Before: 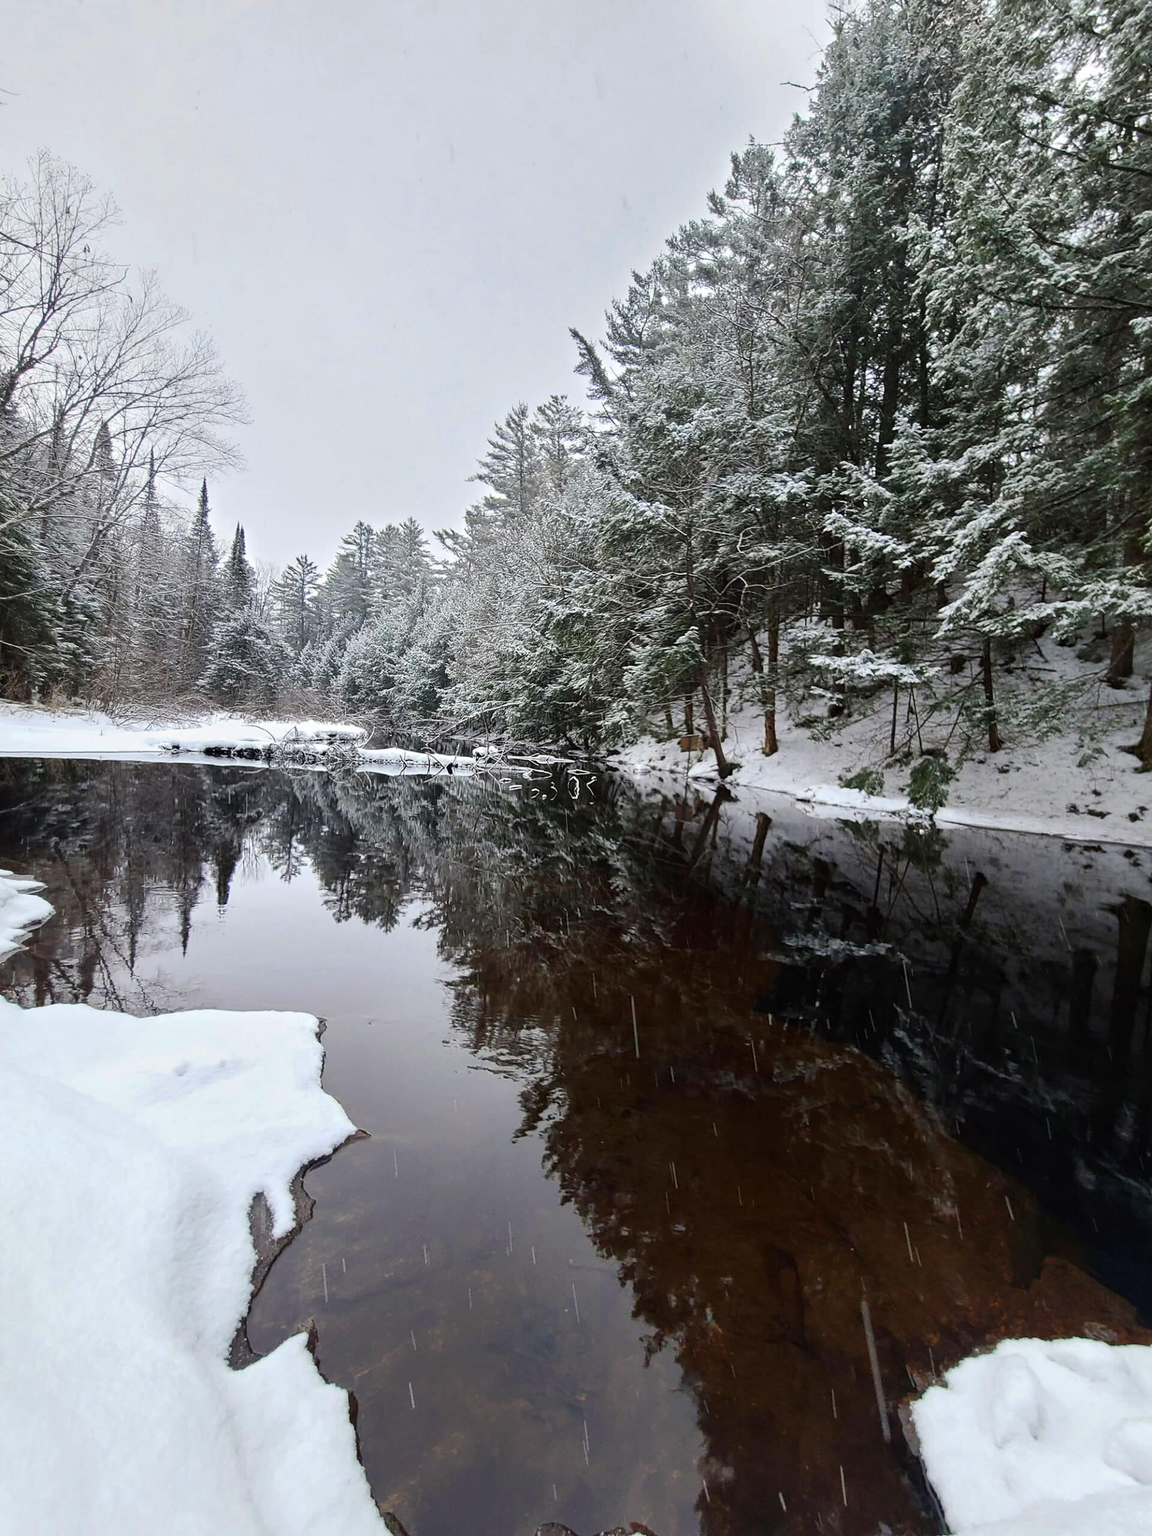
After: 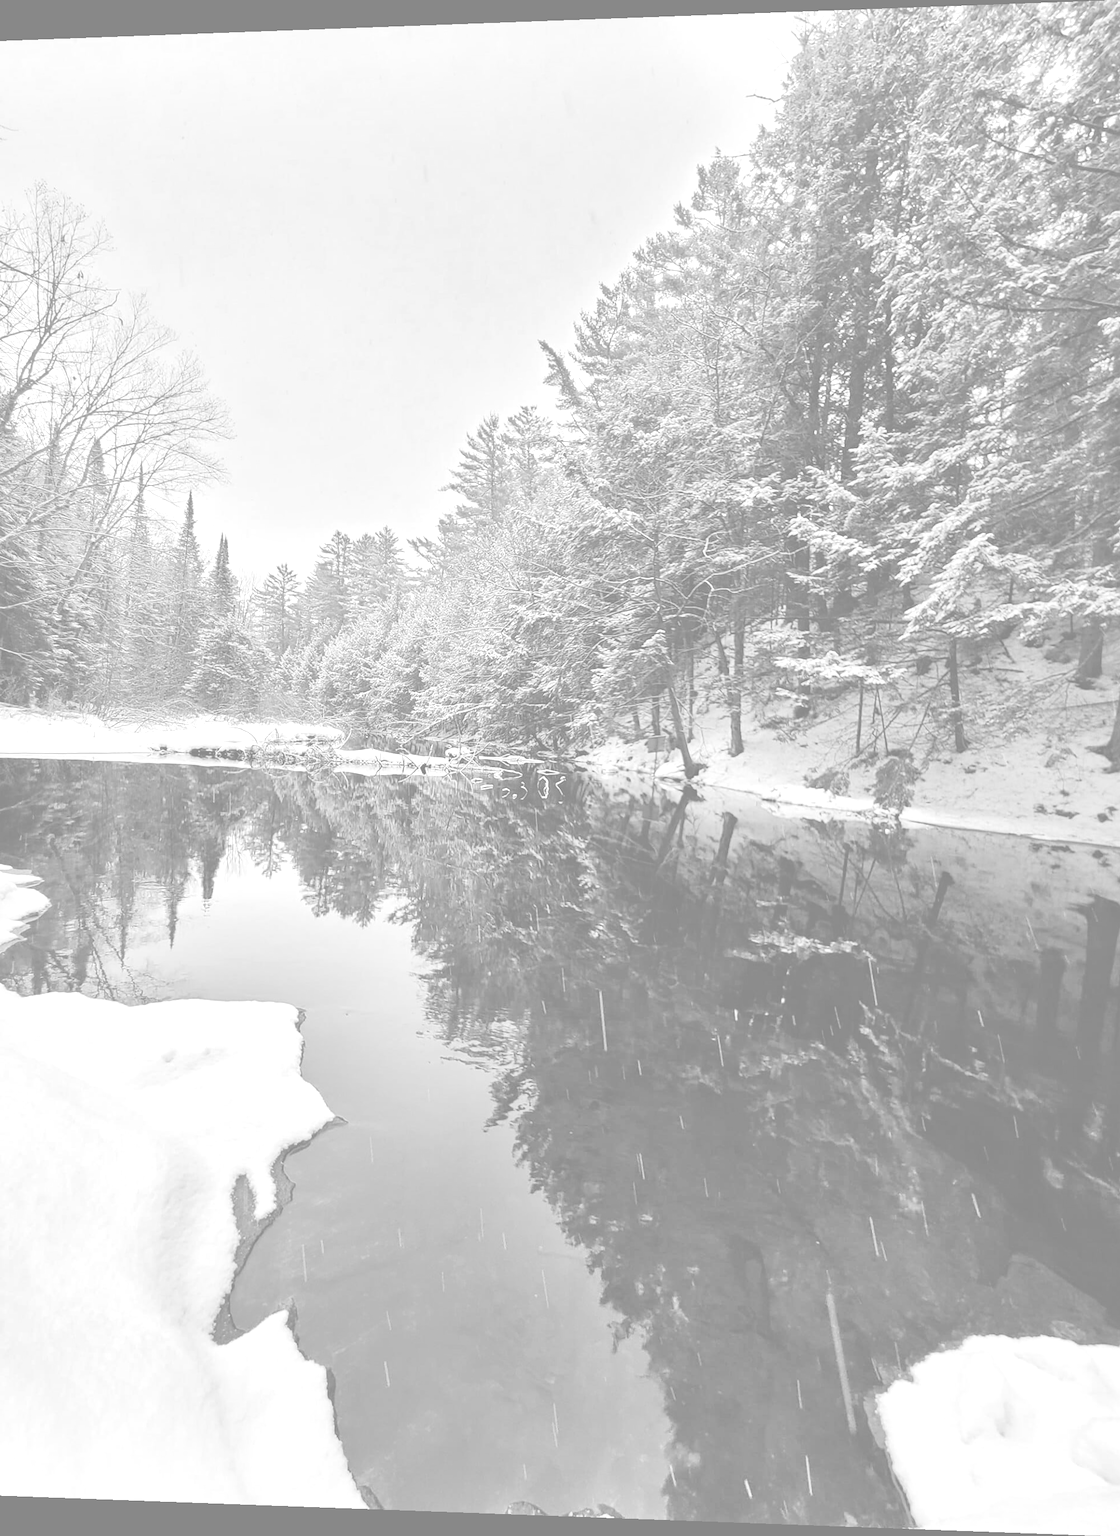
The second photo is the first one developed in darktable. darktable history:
rotate and perspective: lens shift (horizontal) -0.055, automatic cropping off
colorize: hue 43.2°, saturation 40%, version 1
monochrome: a 16.01, b -2.65, highlights 0.52
shadows and highlights: soften with gaussian
